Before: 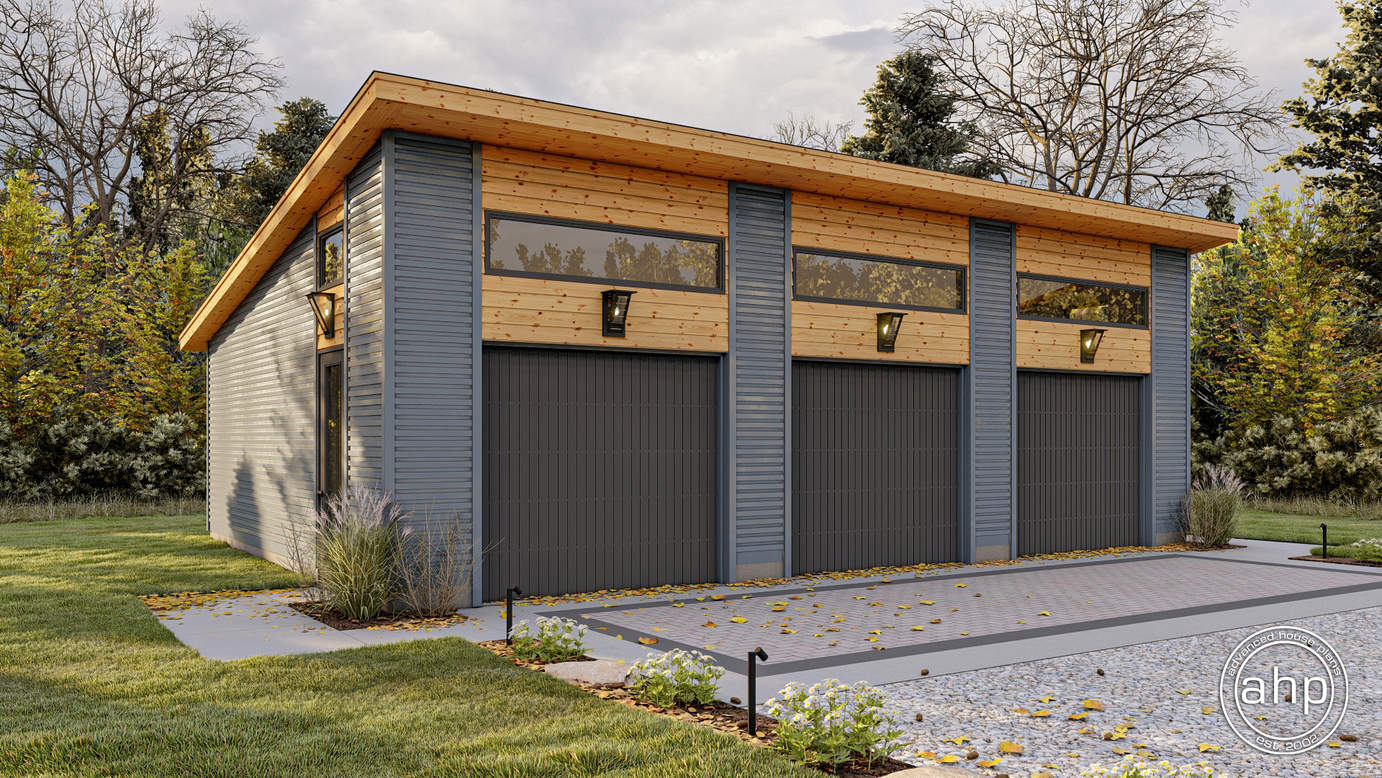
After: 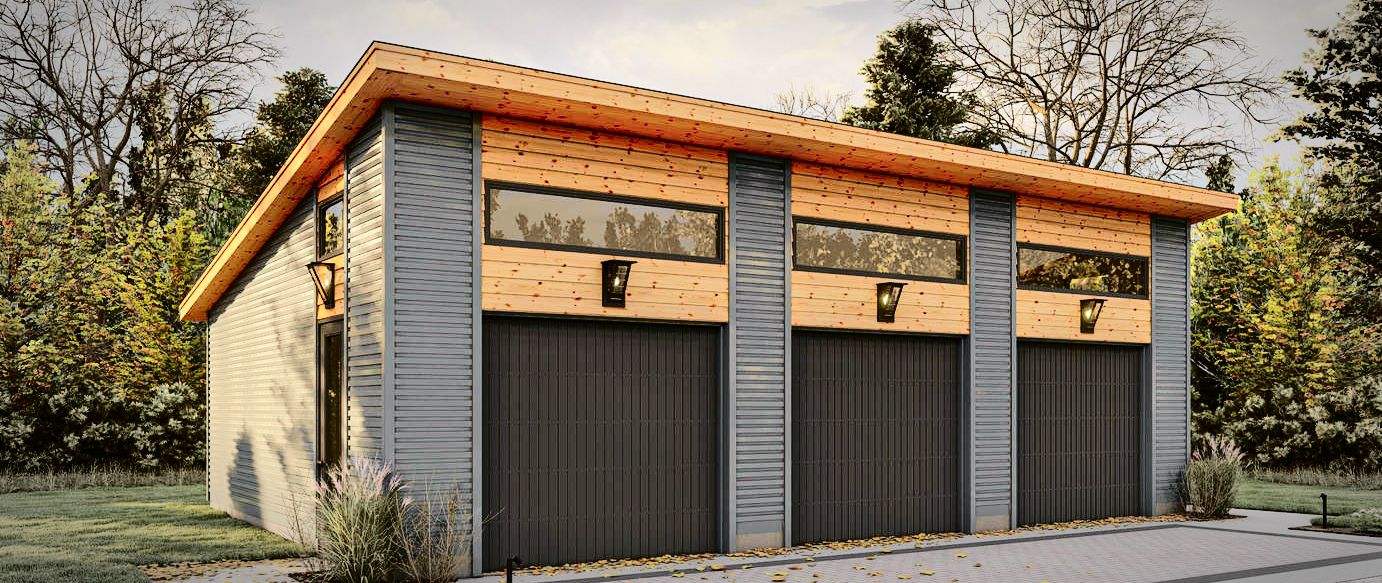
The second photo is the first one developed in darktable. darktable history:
exposure: exposure 0.128 EV, compensate highlight preservation false
tone equalizer: -8 EV -0.417 EV, -7 EV -0.389 EV, -6 EV -0.333 EV, -5 EV -0.222 EV, -3 EV 0.222 EV, -2 EV 0.333 EV, -1 EV 0.389 EV, +0 EV 0.417 EV, edges refinement/feathering 500, mask exposure compensation -1.57 EV, preserve details no
tone curve: curves: ch0 [(0, 0.006) (0.184, 0.117) (0.405, 0.46) (0.456, 0.528) (0.634, 0.728) (0.877, 0.89) (0.984, 0.935)]; ch1 [(0, 0) (0.443, 0.43) (0.492, 0.489) (0.566, 0.579) (0.595, 0.625) (0.608, 0.667) (0.65, 0.729) (1, 1)]; ch2 [(0, 0) (0.33, 0.301) (0.421, 0.443) (0.447, 0.489) (0.495, 0.505) (0.537, 0.583) (0.586, 0.591) (0.663, 0.686) (1, 1)], color space Lab, independent channels, preserve colors none
vignetting: automatic ratio true
crop: top 3.857%, bottom 21.132%
